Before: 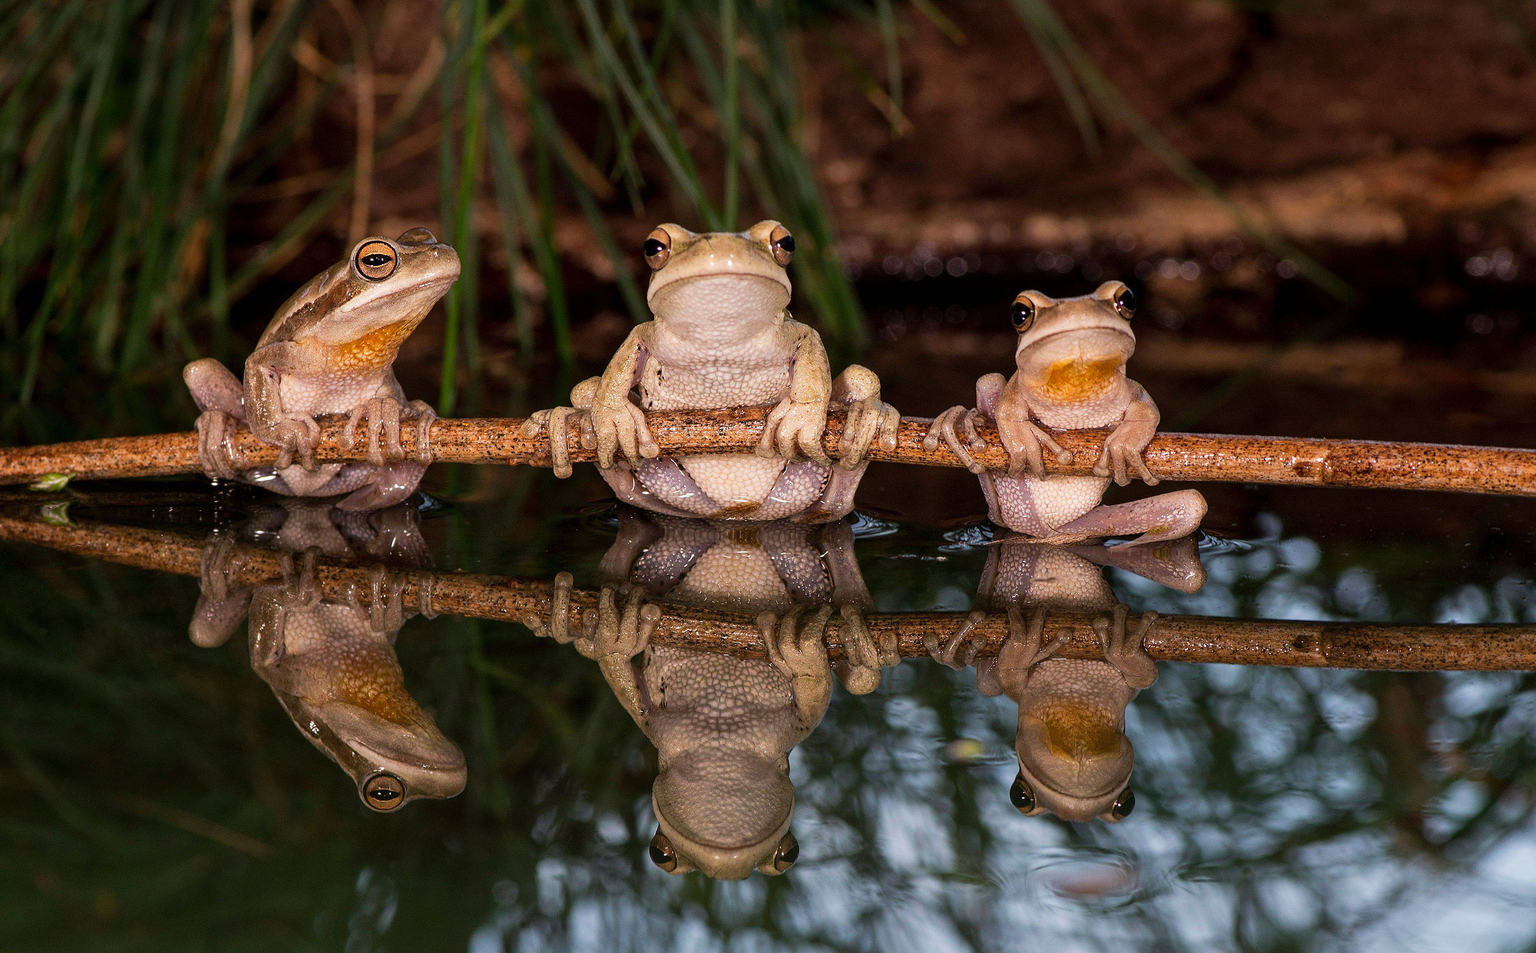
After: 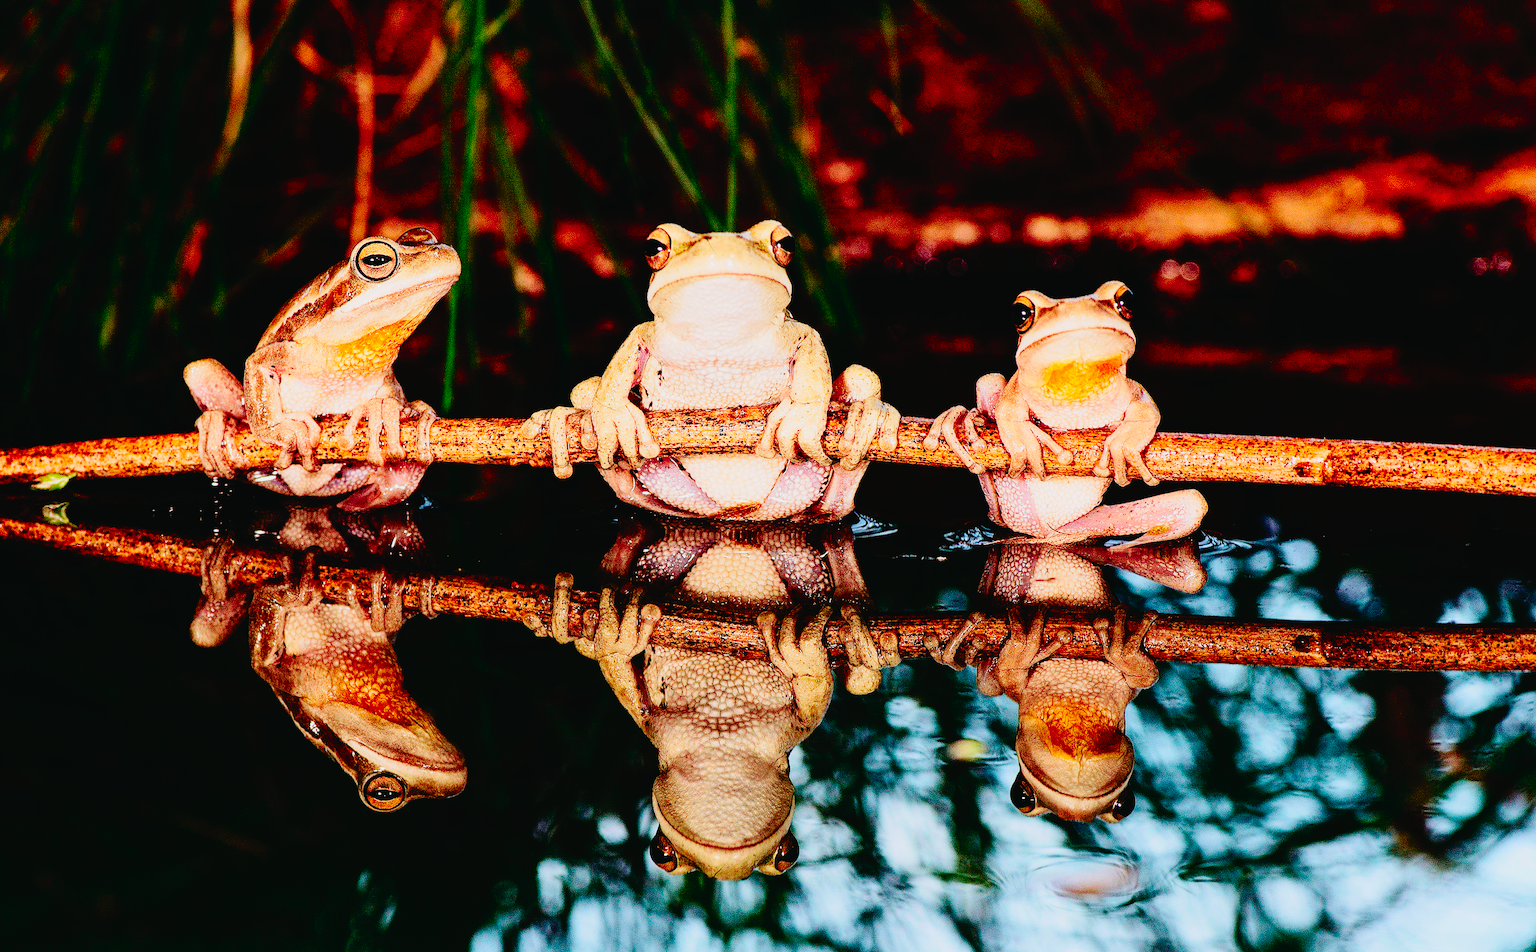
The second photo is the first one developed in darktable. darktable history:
tone equalizer: on, module defaults
base curve: curves: ch0 [(0, 0) (0.036, 0.01) (0.123, 0.254) (0.258, 0.504) (0.507, 0.748) (1, 1)], preserve colors none
tone curve: curves: ch0 [(0, 0.022) (0.114, 0.096) (0.282, 0.299) (0.456, 0.51) (0.613, 0.693) (0.786, 0.843) (0.999, 0.949)]; ch1 [(0, 0) (0.384, 0.365) (0.463, 0.447) (0.486, 0.474) (0.503, 0.5) (0.535, 0.522) (0.555, 0.546) (0.593, 0.599) (0.755, 0.793) (1, 1)]; ch2 [(0, 0) (0.369, 0.375) (0.449, 0.434) (0.501, 0.5) (0.528, 0.517) (0.561, 0.57) (0.612, 0.631) (0.668, 0.659) (1, 1)], color space Lab, independent channels, preserve colors none
